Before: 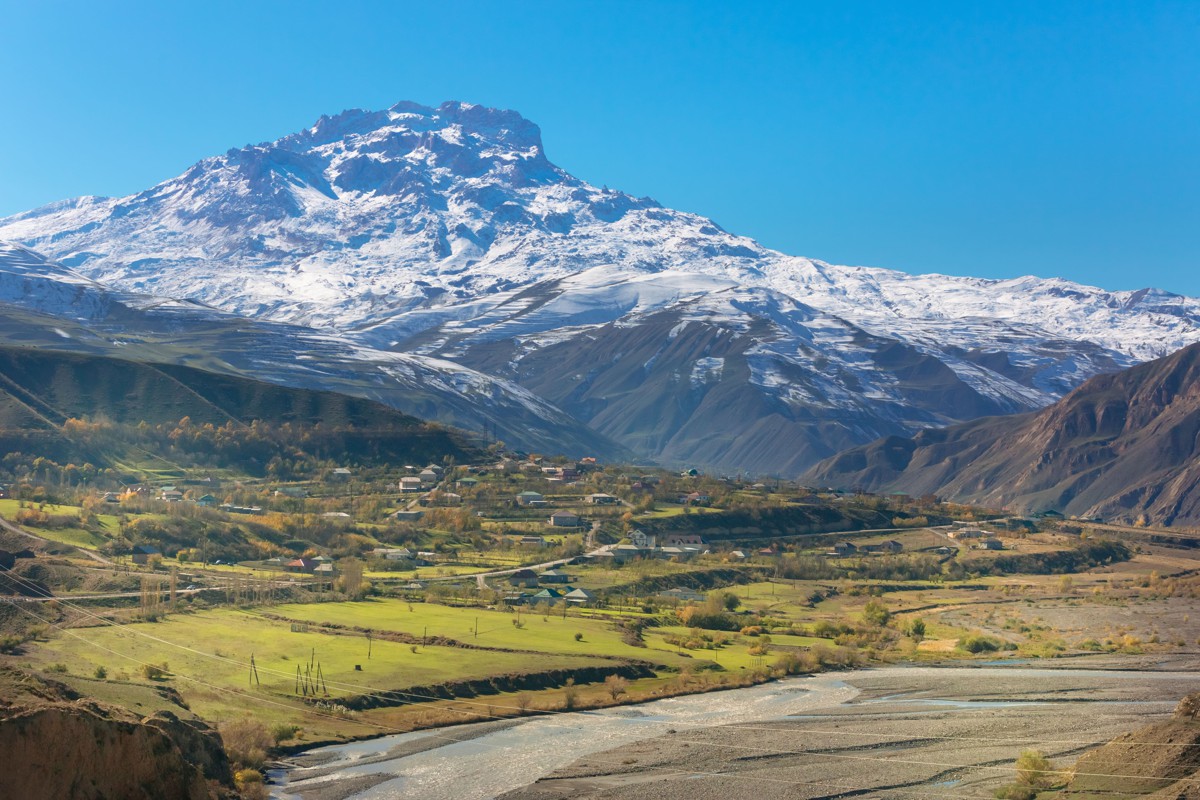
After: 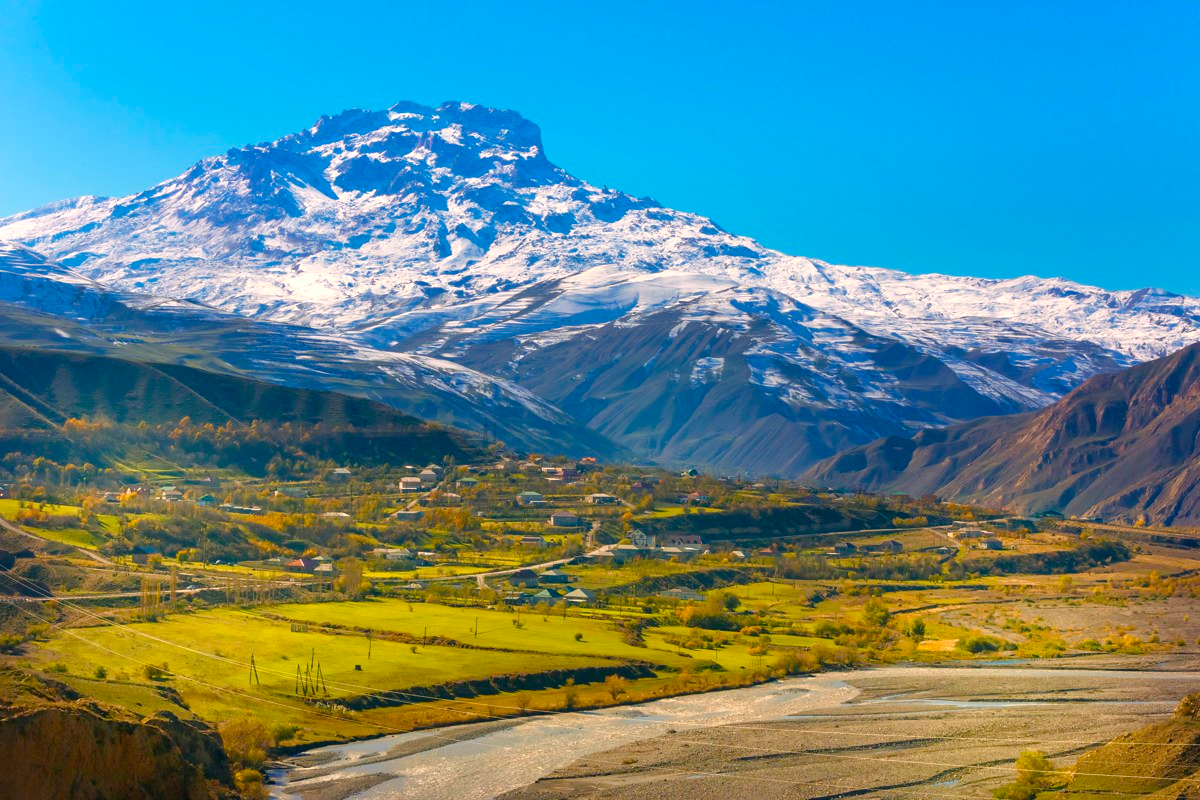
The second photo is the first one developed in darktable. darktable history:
color balance rgb: highlights gain › chroma 3.206%, highlights gain › hue 57.4°, perceptual saturation grading › global saturation 40.623%, perceptual saturation grading › highlights -25.198%, perceptual saturation grading › mid-tones 34.687%, perceptual saturation grading › shadows 35.651%, global vibrance 30.071%, contrast 10.374%
